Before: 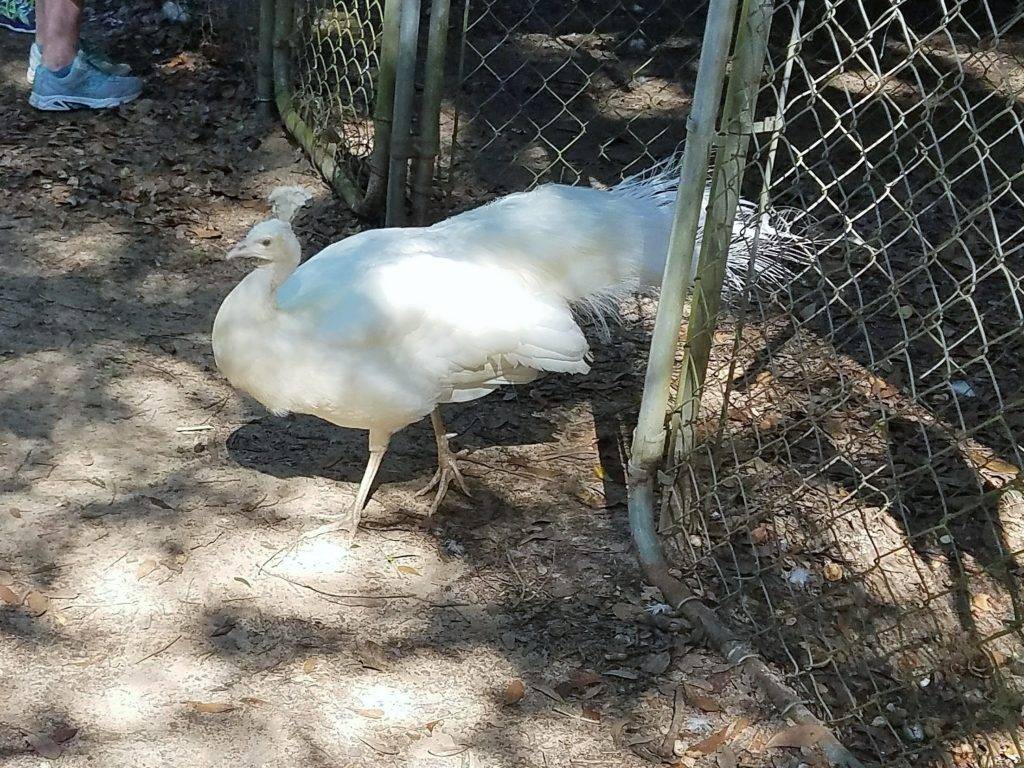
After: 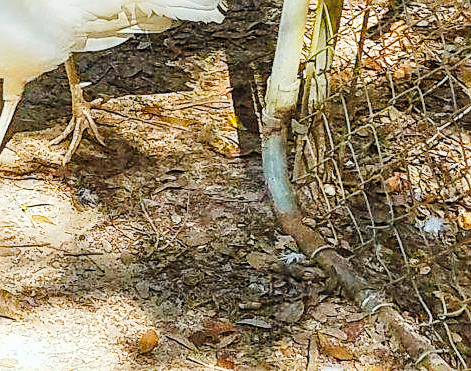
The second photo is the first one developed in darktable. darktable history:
shadows and highlights: shadows 43.27, highlights 8.14, highlights color adjustment 89.55%
filmic rgb: middle gray luminance 18.32%, black relative exposure -10.47 EV, white relative exposure 3.41 EV, threshold 6 EV, target black luminance 0%, hardness 6.06, latitude 98.91%, contrast 0.844, shadows ↔ highlights balance 0.731%, enable highlight reconstruction true
exposure: black level correction 0, exposure 0.685 EV, compensate exposure bias true, compensate highlight preservation false
crop: left 35.787%, top 45.729%, right 18.151%, bottom 5.873%
local contrast: detail 130%
tone curve: curves: ch0 [(0, 0) (0.003, 0.046) (0.011, 0.052) (0.025, 0.059) (0.044, 0.069) (0.069, 0.084) (0.1, 0.107) (0.136, 0.133) (0.177, 0.171) (0.224, 0.216) (0.277, 0.293) (0.335, 0.371) (0.399, 0.481) (0.468, 0.577) (0.543, 0.662) (0.623, 0.749) (0.709, 0.831) (0.801, 0.891) (0.898, 0.942) (1, 1)], preserve colors none
color balance rgb: power › chroma 2.492%, power › hue 67.83°, perceptual saturation grading › global saturation 19.345%, global vibrance 25.031%
sharpen: on, module defaults
